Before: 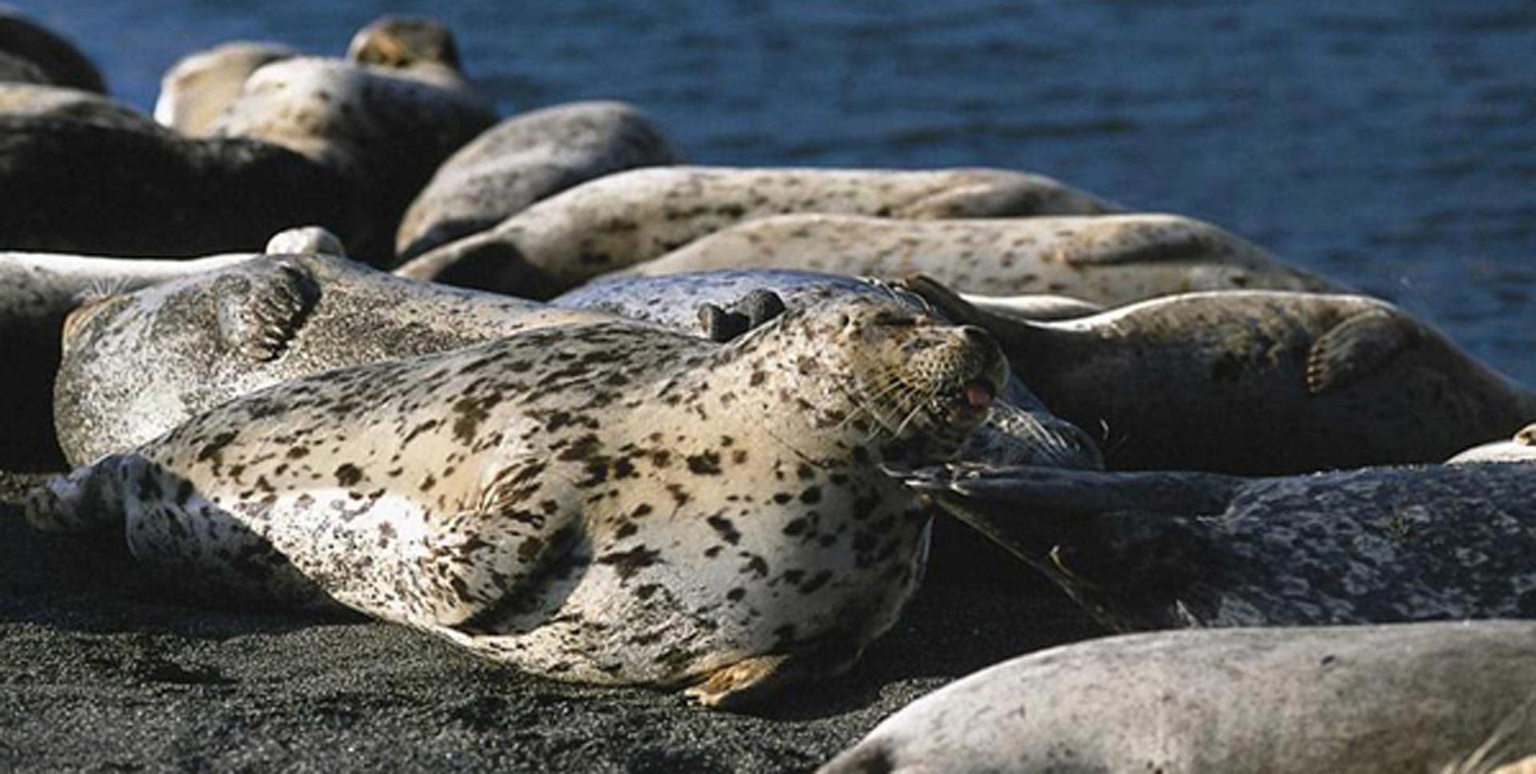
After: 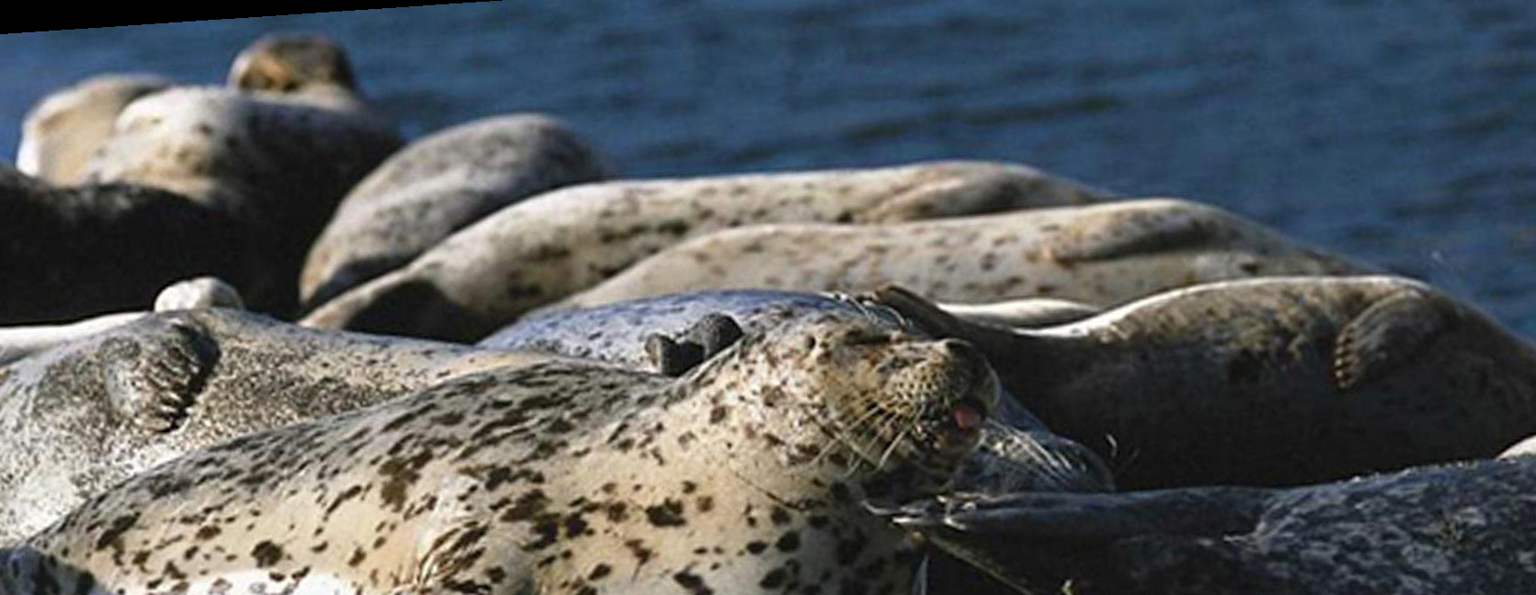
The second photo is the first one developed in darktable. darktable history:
rotate and perspective: rotation -4.2°, shear 0.006, automatic cropping off
crop and rotate: left 9.345%, top 7.22%, right 4.982%, bottom 32.331%
